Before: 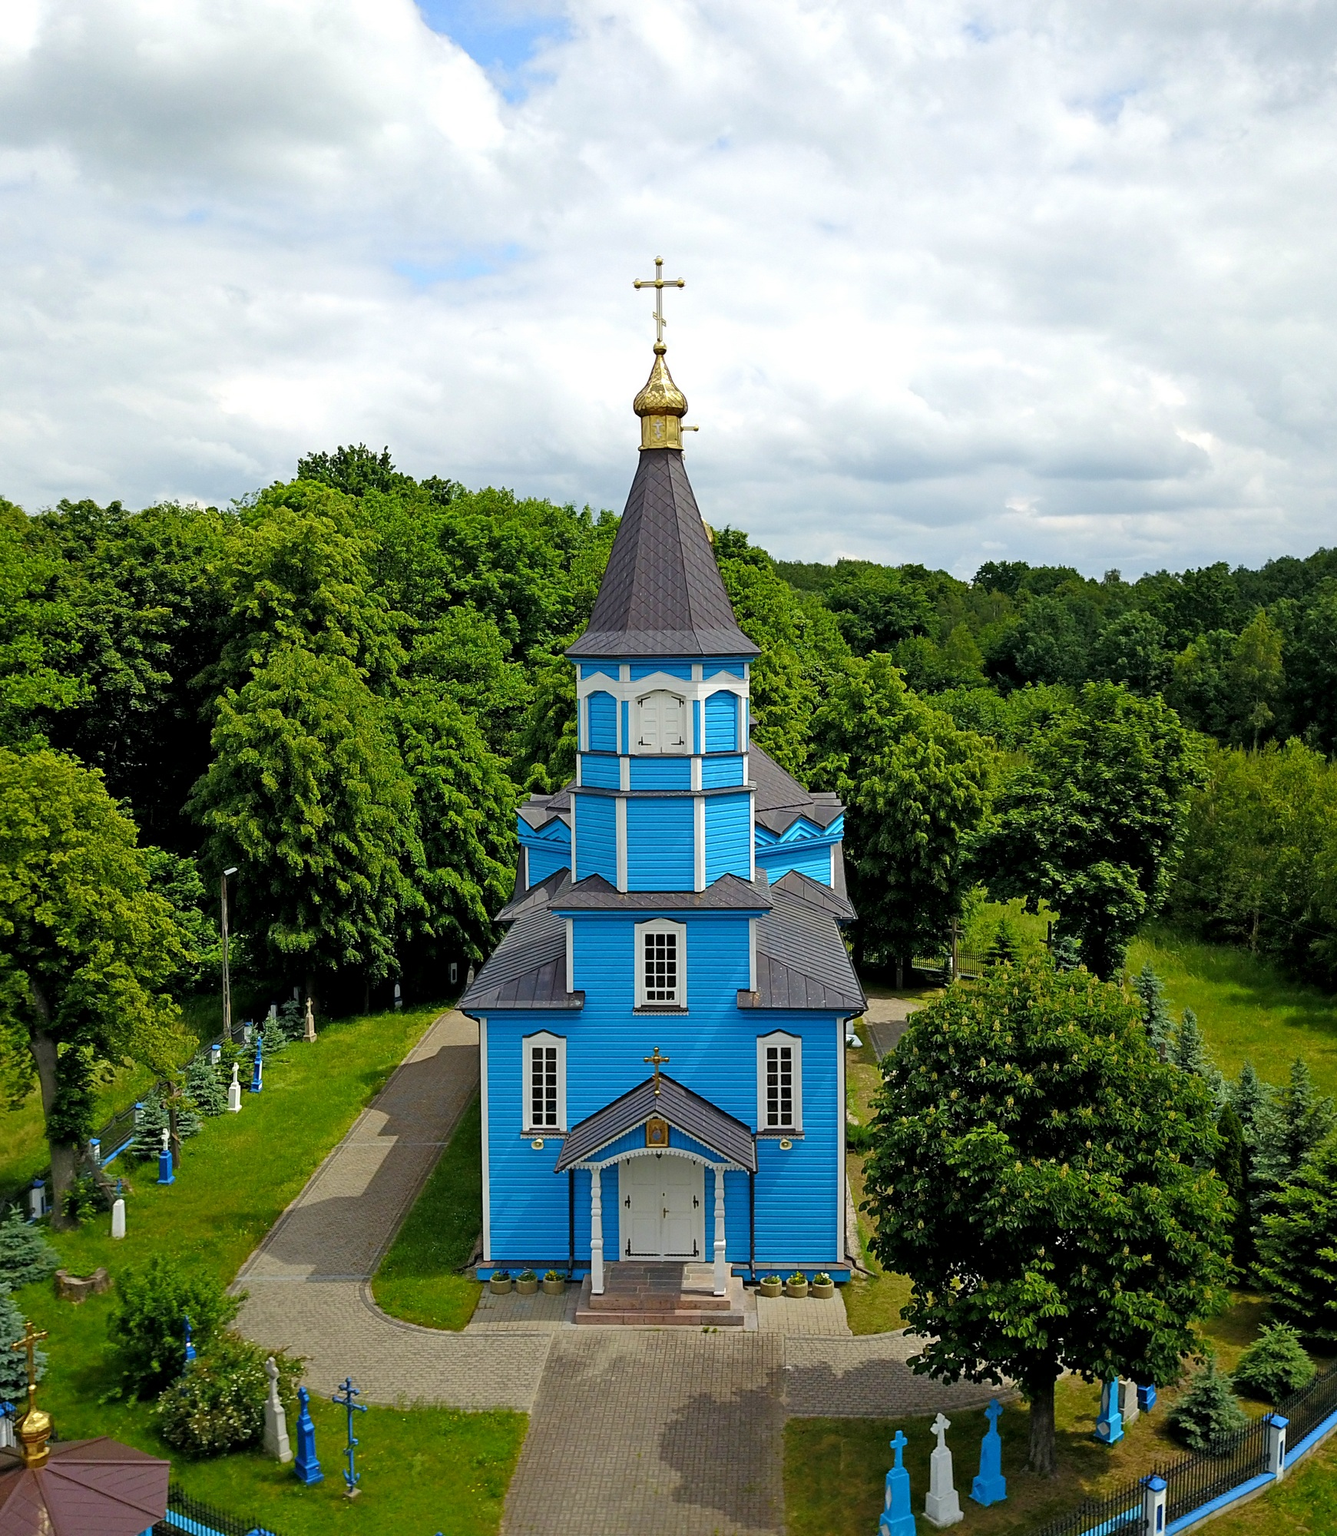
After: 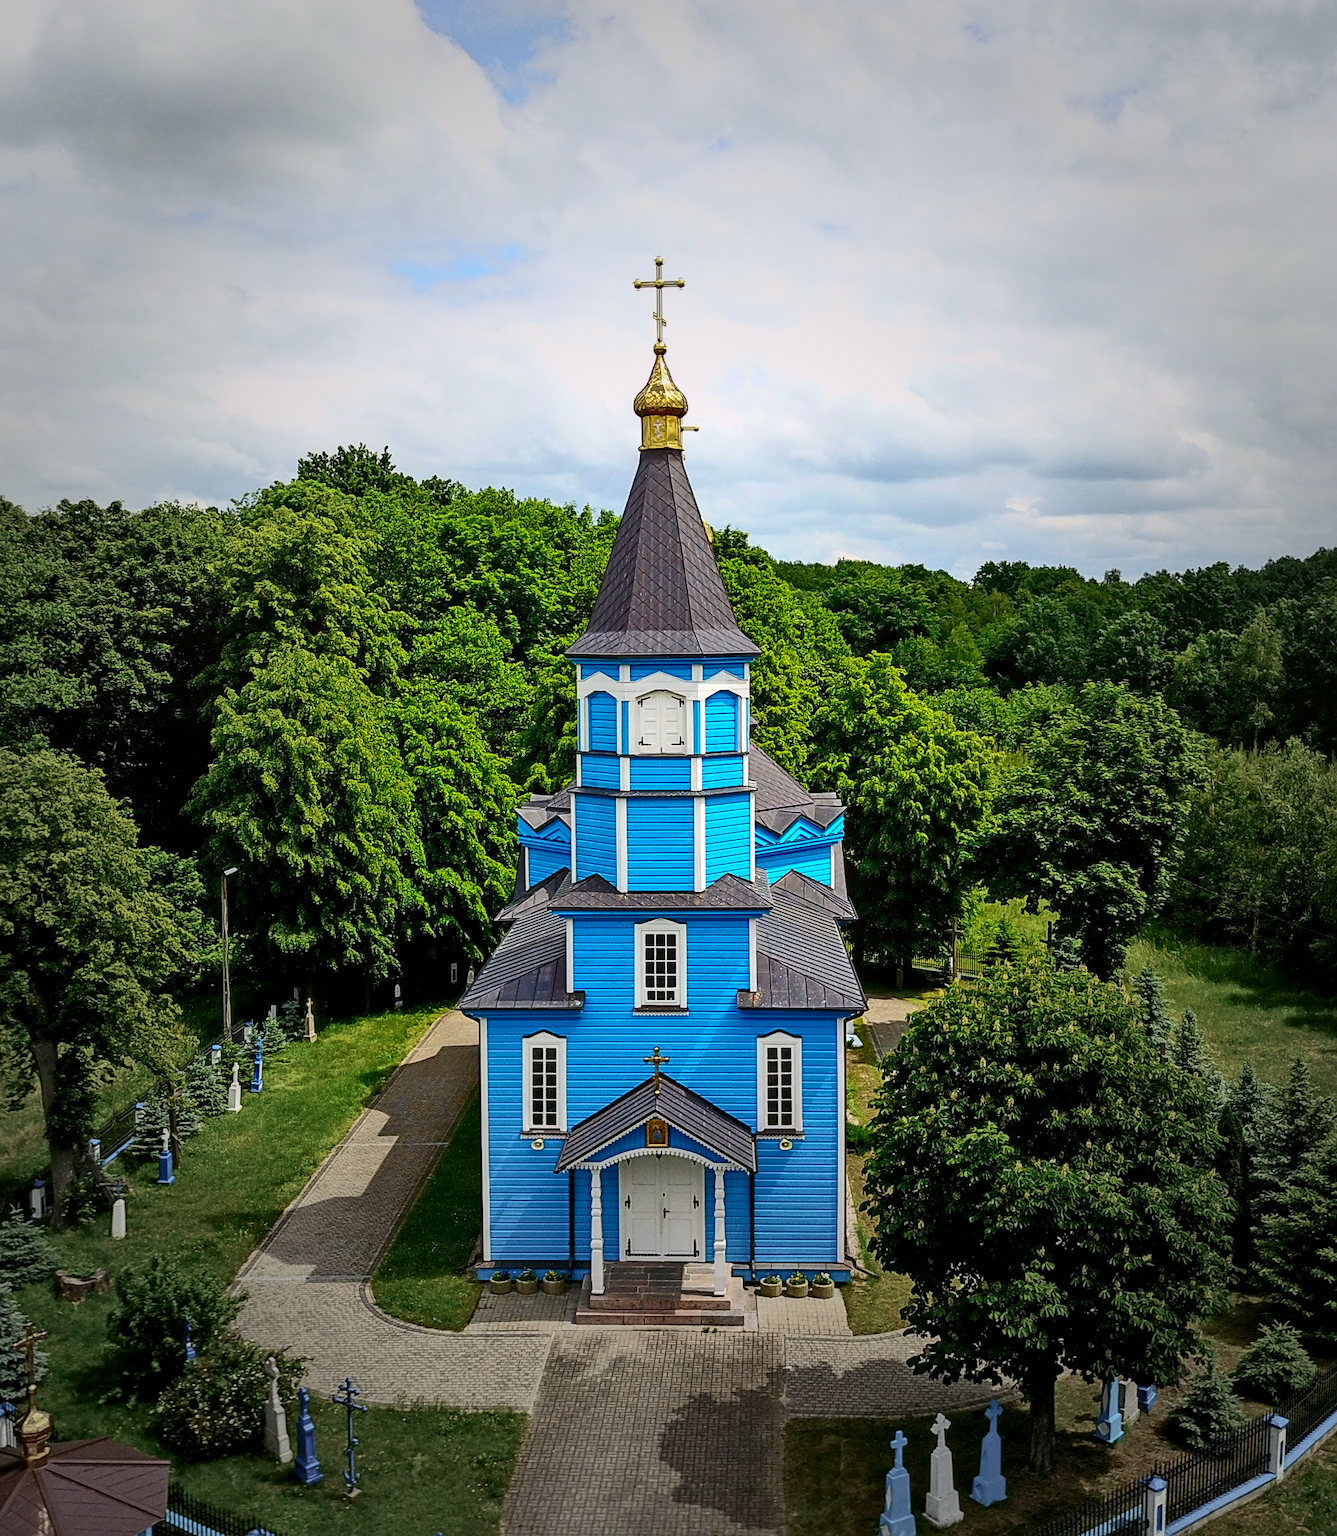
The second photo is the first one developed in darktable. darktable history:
sharpen: amount 0.204
shadows and highlights: on, module defaults
color correction: highlights a* 3.13, highlights b* -1.54, shadows a* -0.054, shadows b* 2.17, saturation 0.982
contrast brightness saturation: contrast 0.396, brightness 0.04, saturation 0.253
local contrast: on, module defaults
vignetting: fall-off start 34.45%, fall-off radius 64.66%, width/height ratio 0.952
